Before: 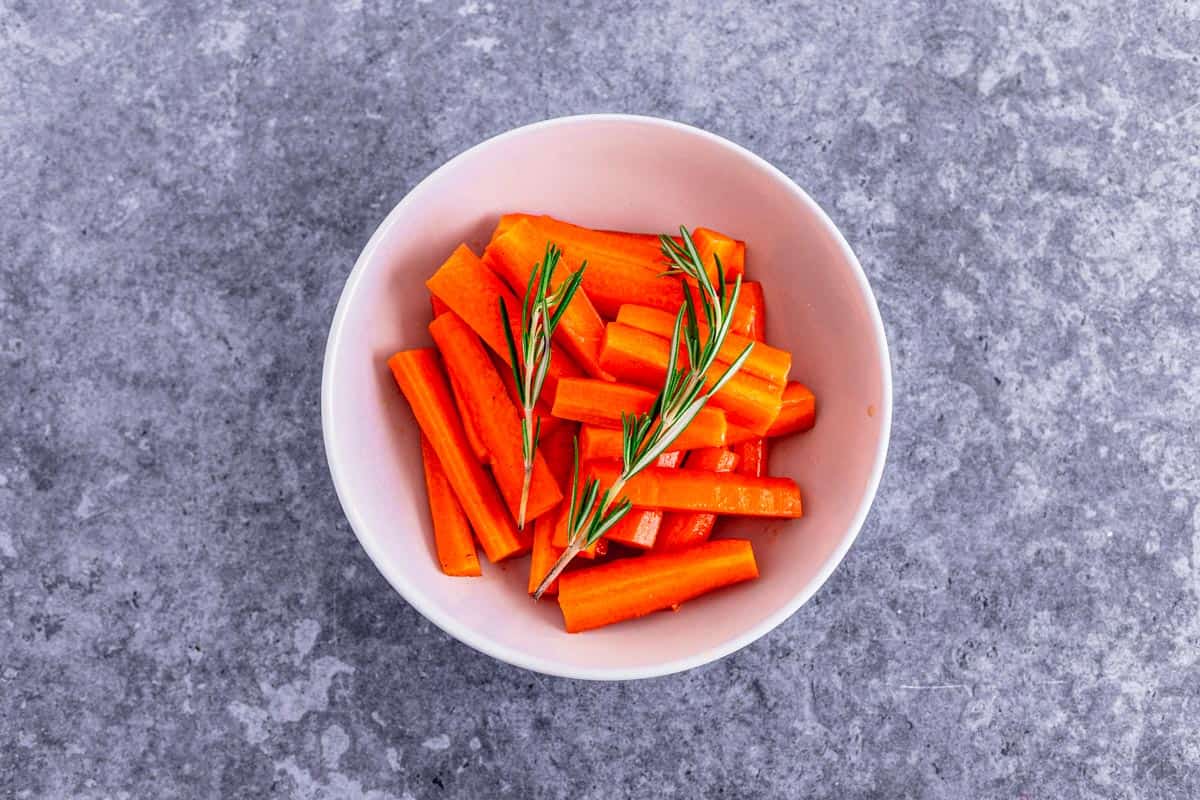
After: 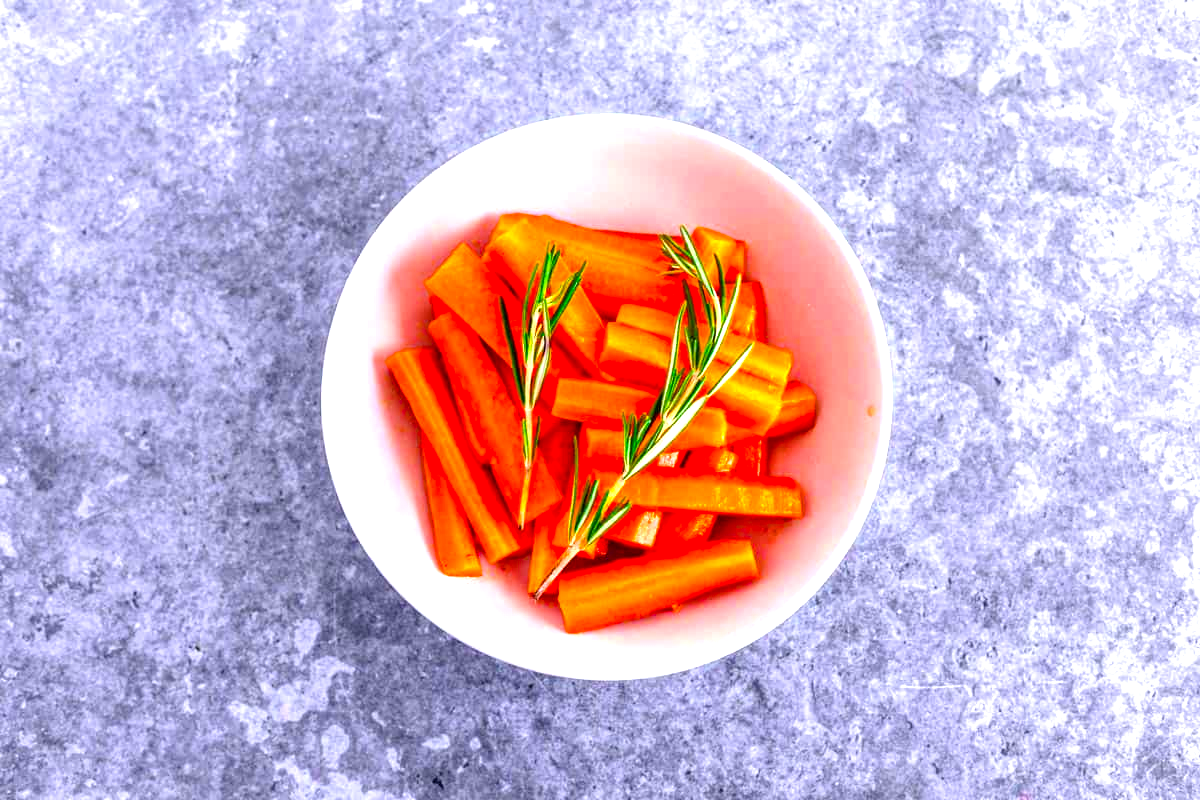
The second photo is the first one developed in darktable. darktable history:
exposure: exposure 1 EV, compensate highlight preservation false
base curve: exposure shift 0, preserve colors none
color balance rgb: linear chroma grading › global chroma 15%, perceptual saturation grading › global saturation 30%
